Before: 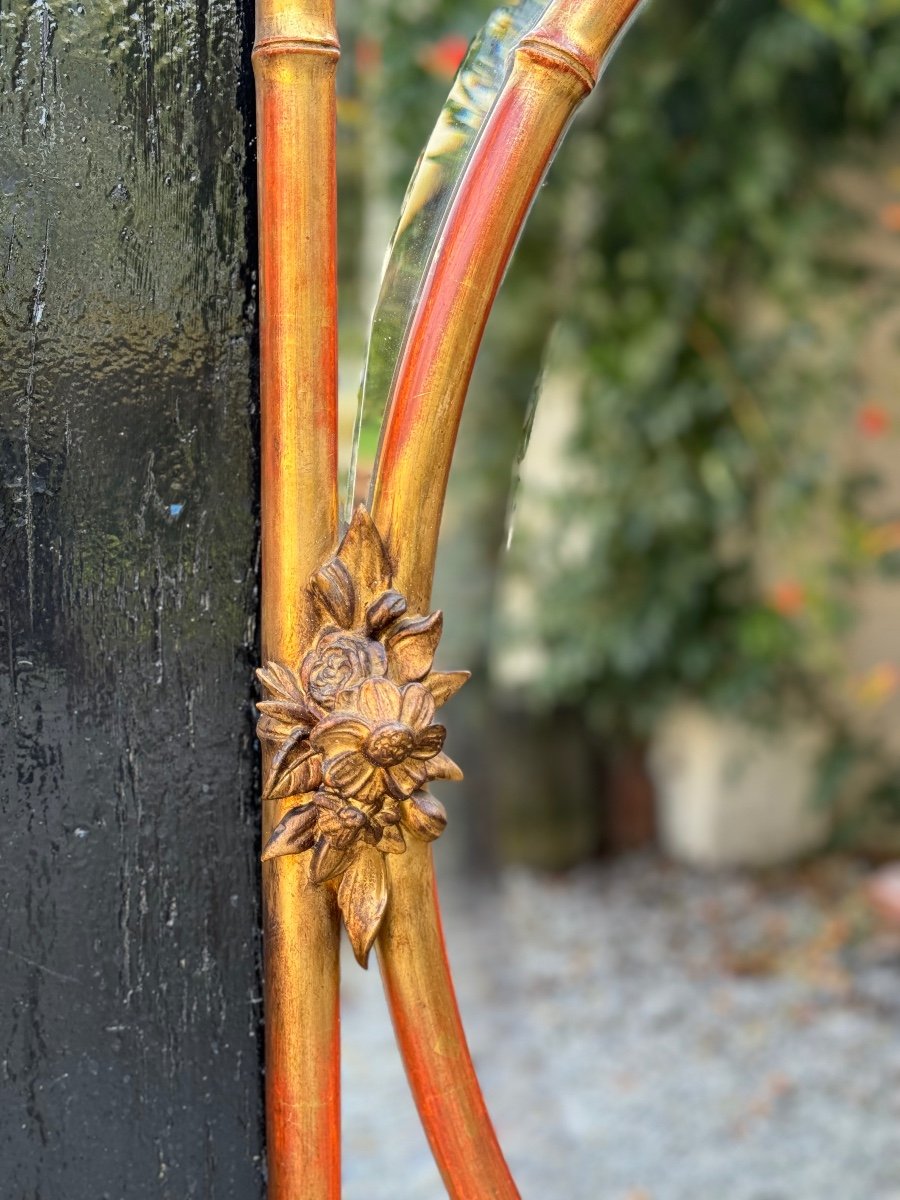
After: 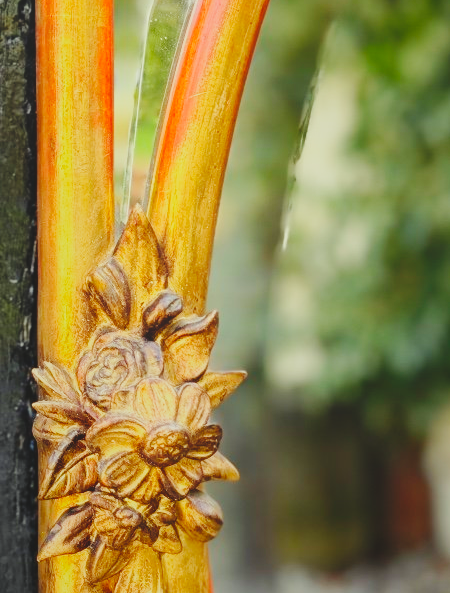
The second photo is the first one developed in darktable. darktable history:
crop: left 24.985%, top 25.012%, right 24.938%, bottom 25.5%
base curve: curves: ch0 [(0, 0) (0.036, 0.025) (0.121, 0.166) (0.206, 0.329) (0.605, 0.79) (1, 1)], preserve colors none
local contrast: detail 71%
color correction: highlights a* -4.3, highlights b* 7.25
